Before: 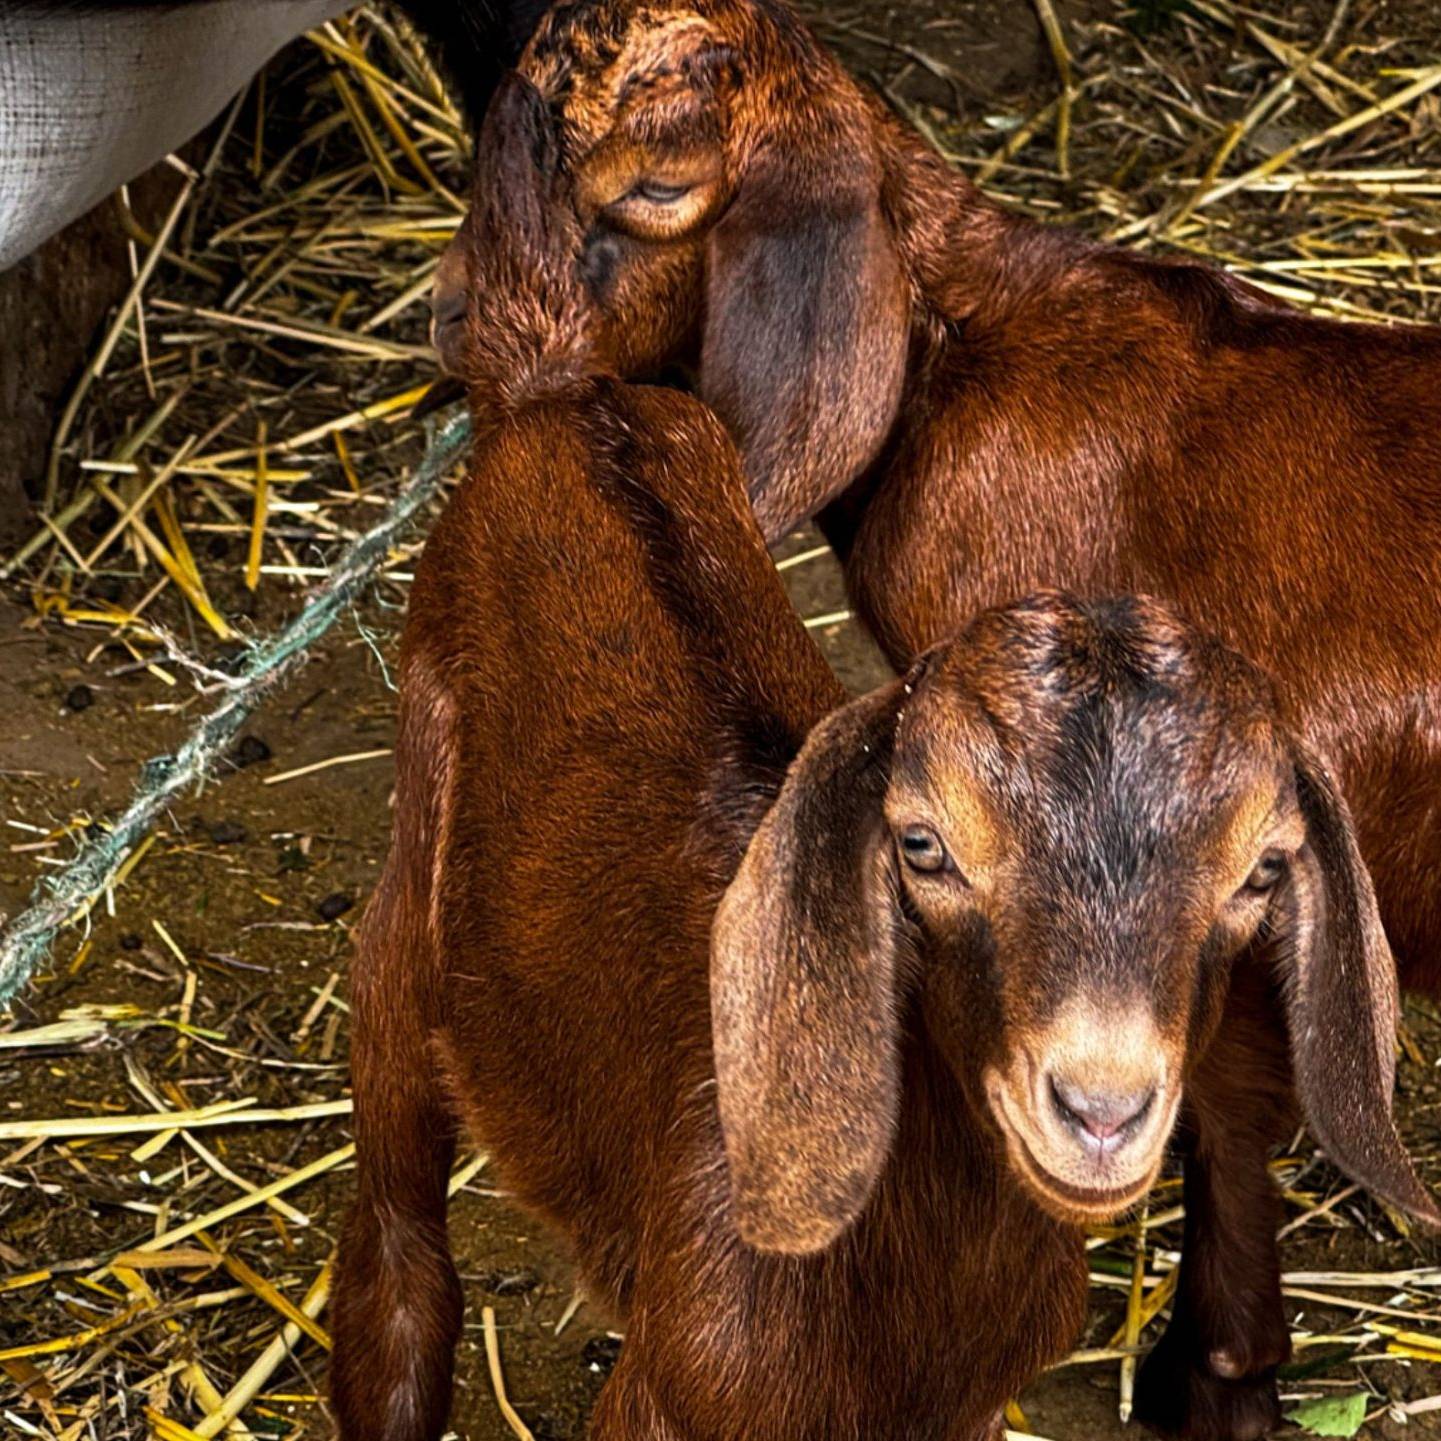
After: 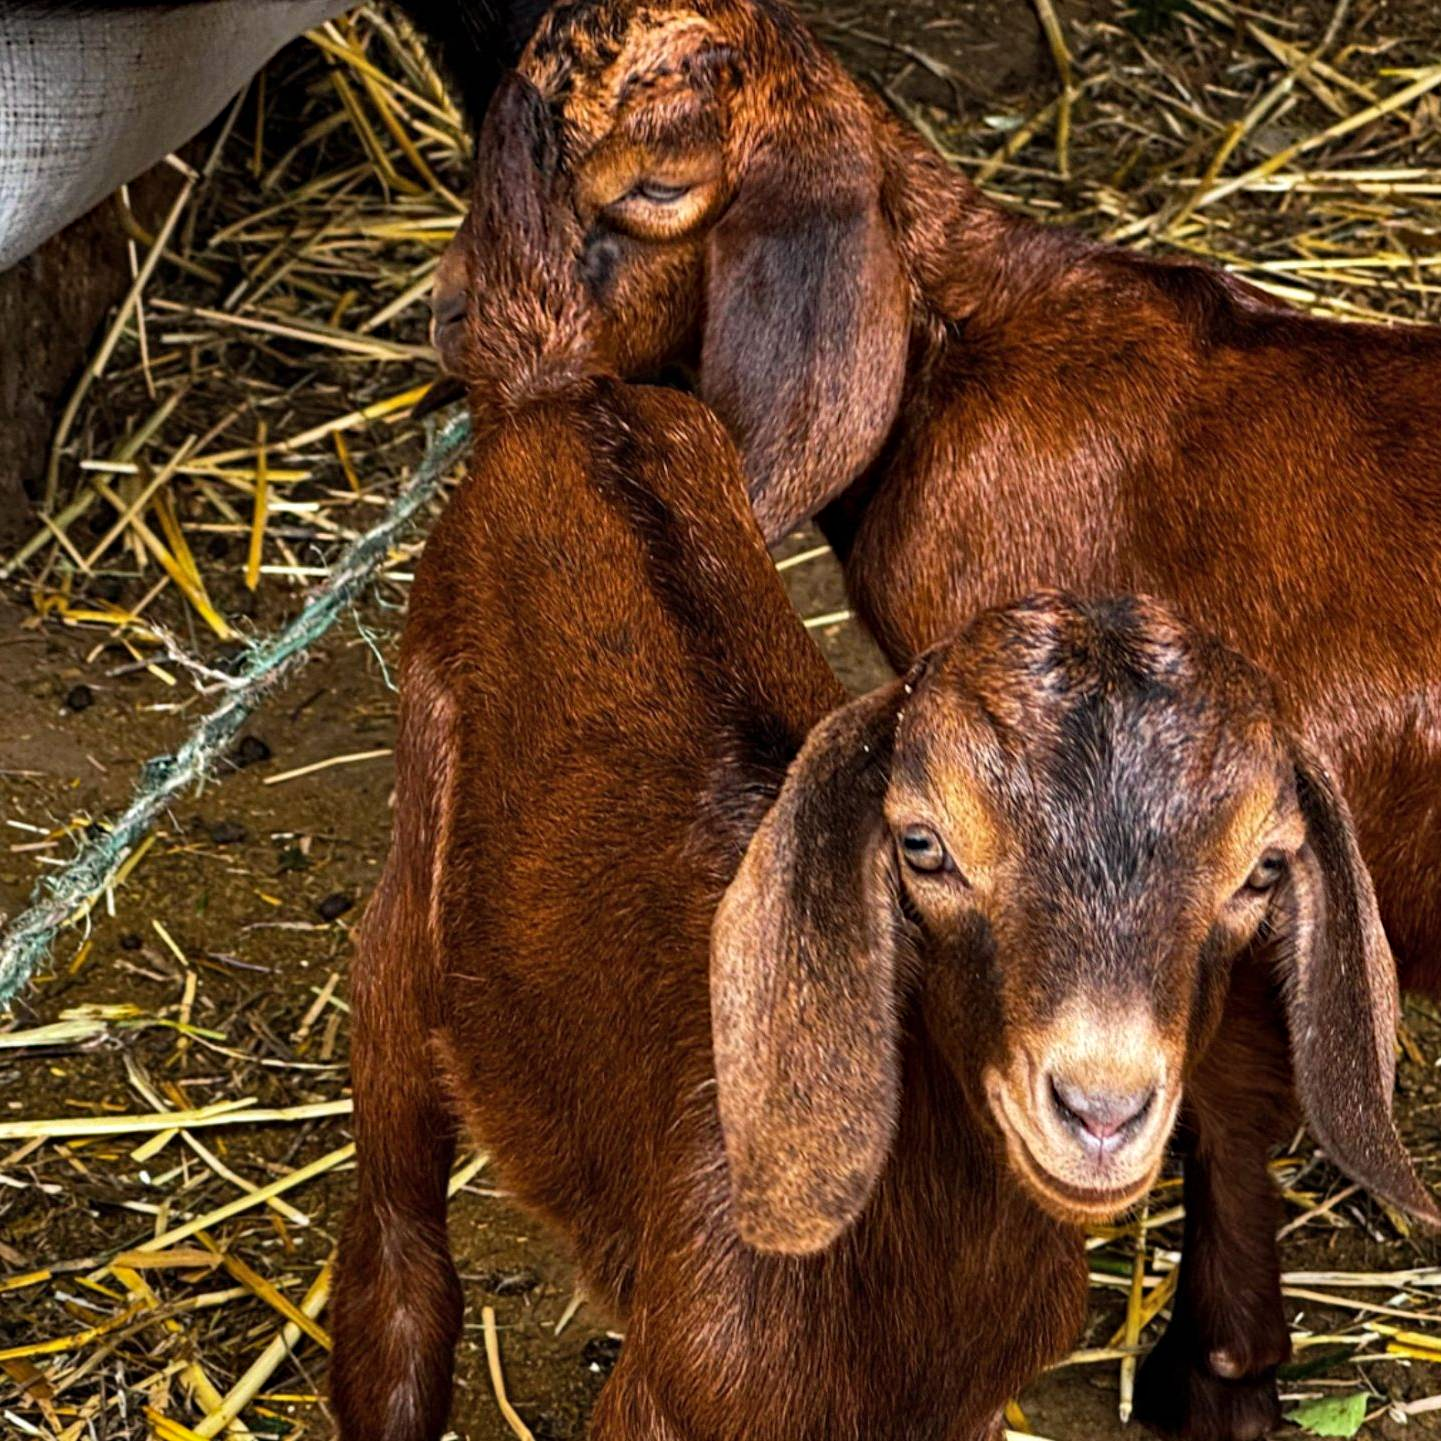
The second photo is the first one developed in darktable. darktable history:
shadows and highlights: radius 125.46, shadows 30.51, highlights -30.51, low approximation 0.01, soften with gaussian
haze removal: compatibility mode true, adaptive false
